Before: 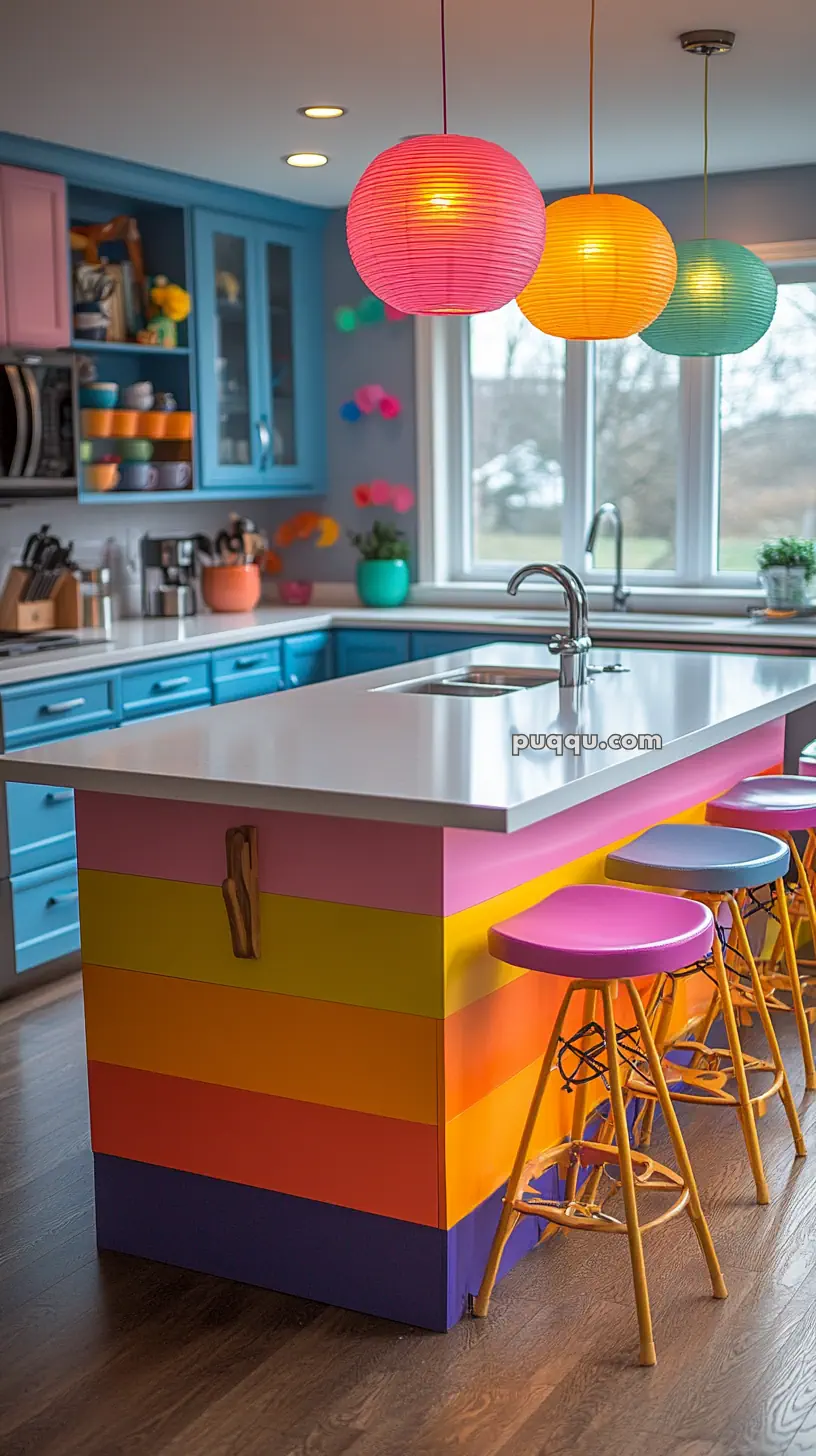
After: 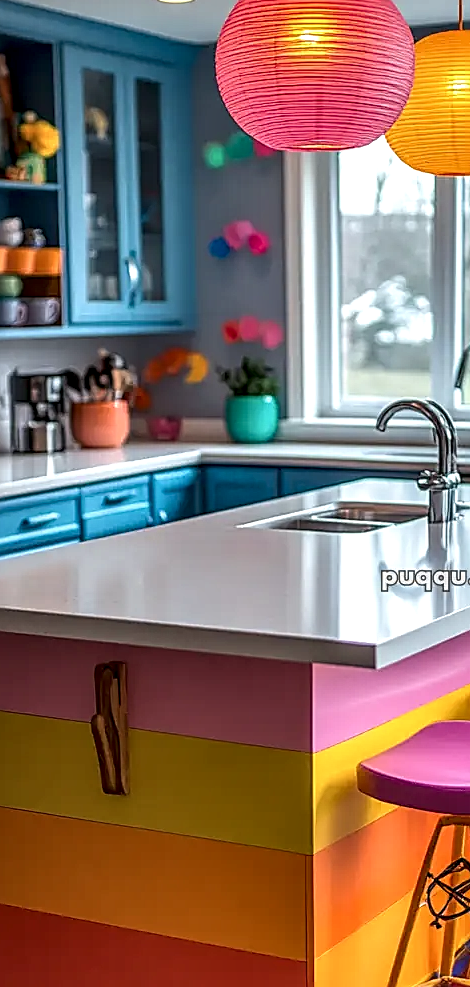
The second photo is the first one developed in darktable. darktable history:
sharpen: on, module defaults
crop: left 16.176%, top 11.332%, right 26.187%, bottom 20.844%
local contrast: highlights 65%, shadows 54%, detail 169%, midtone range 0.512
